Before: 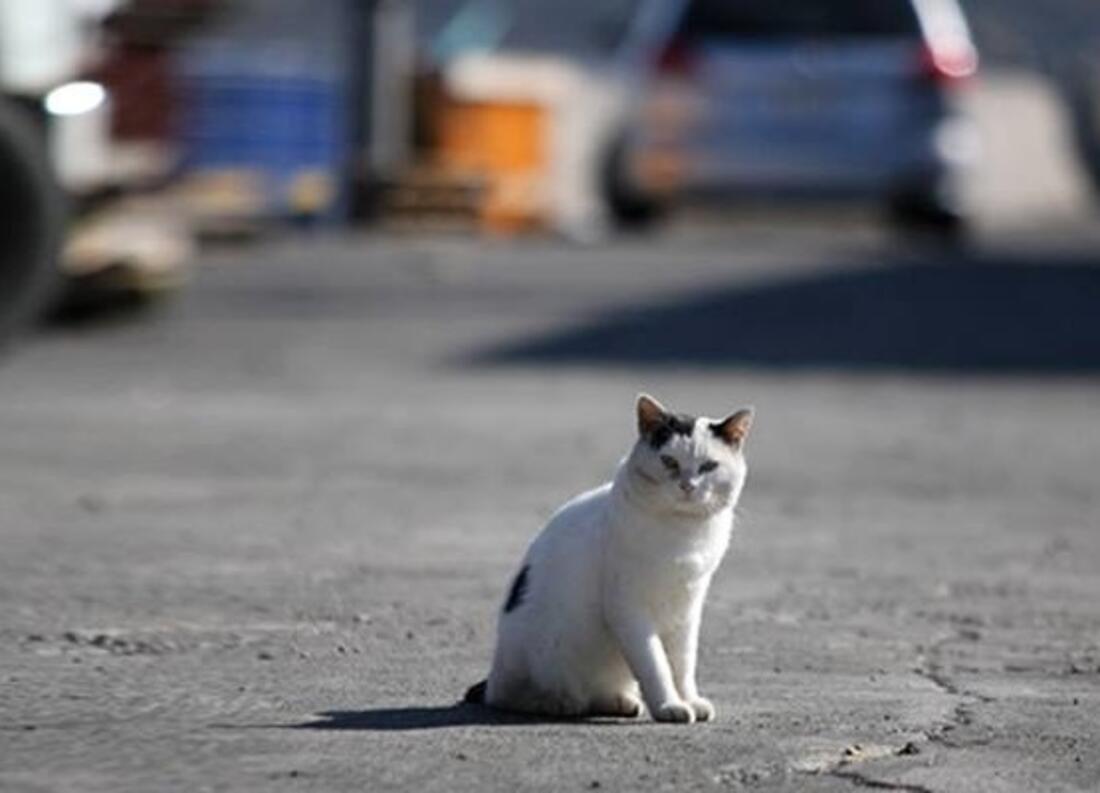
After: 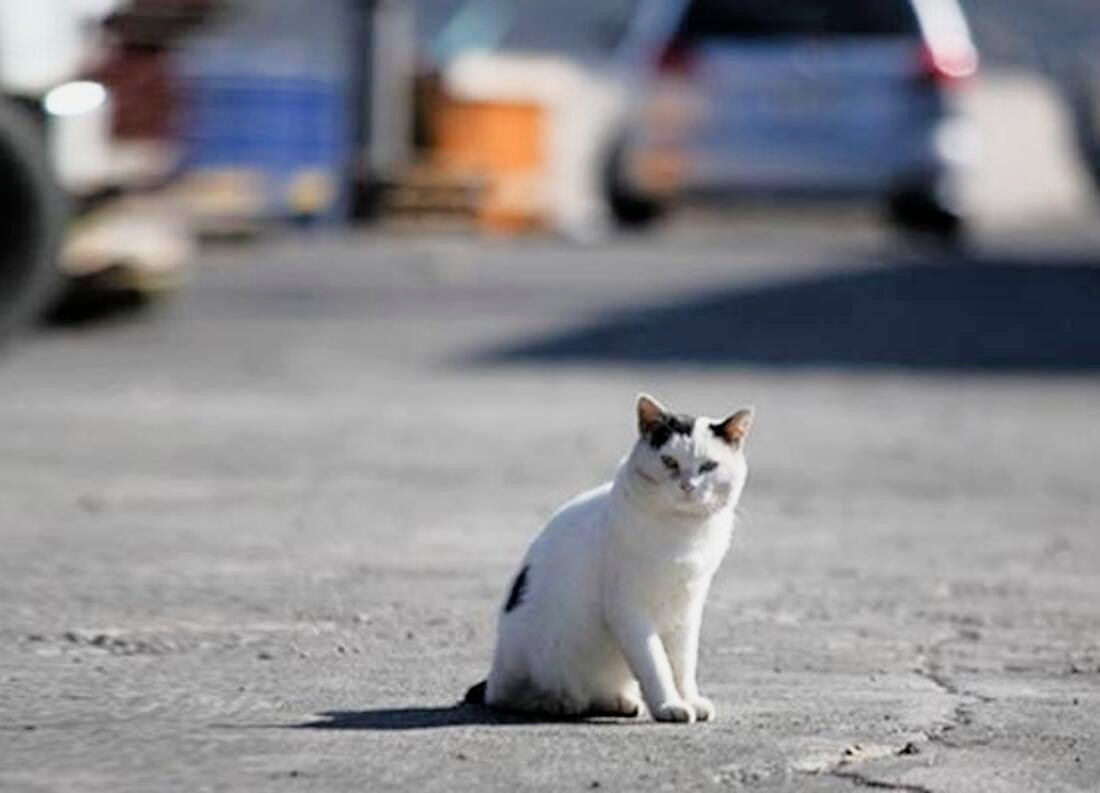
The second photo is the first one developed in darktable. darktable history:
filmic rgb: black relative exposure -7.36 EV, white relative exposure 5.05 EV, hardness 3.2
exposure: black level correction 0.001, exposure 0.96 EV, compensate highlight preservation false
tone equalizer: -8 EV -0.001 EV, -7 EV 0.001 EV, -6 EV -0.003 EV, -5 EV -0.007 EV, -4 EV -0.084 EV, -3 EV -0.201 EV, -2 EV -0.259 EV, -1 EV 0.081 EV, +0 EV 0.321 EV, edges refinement/feathering 500, mask exposure compensation -1.57 EV, preserve details no
